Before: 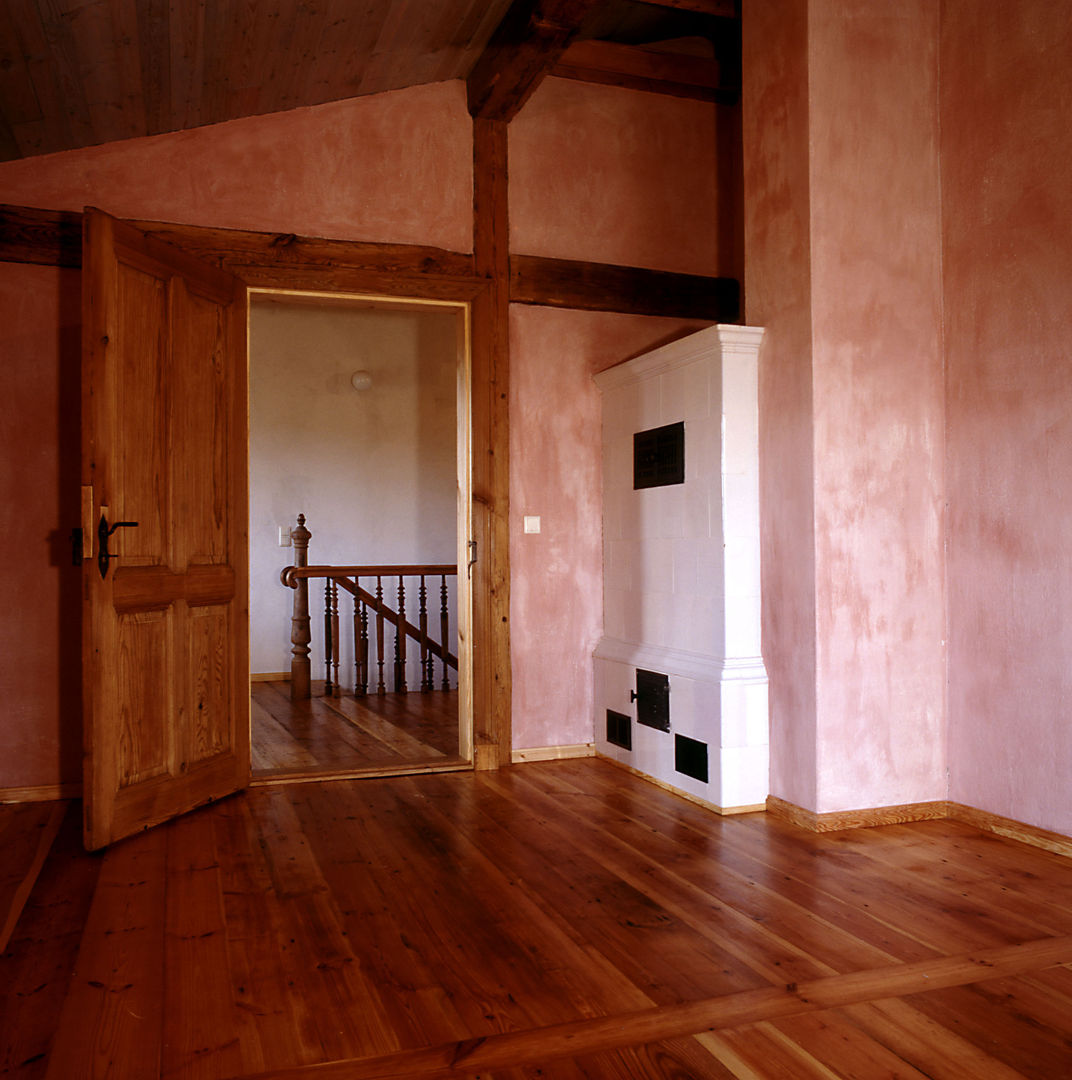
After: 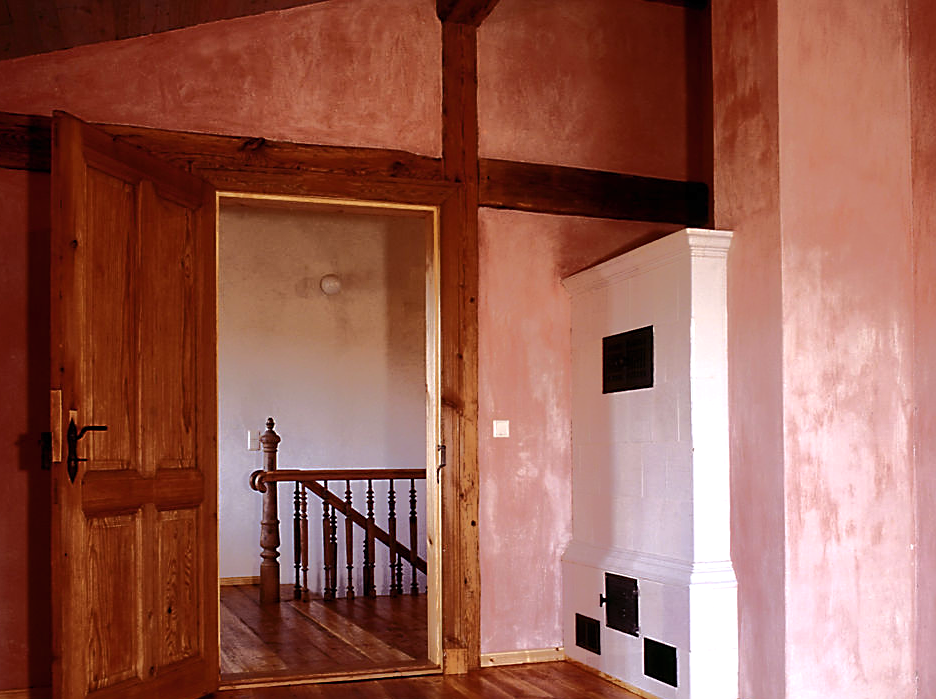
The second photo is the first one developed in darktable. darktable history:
crop: left 2.96%, top 8.905%, right 9.654%, bottom 26.36%
tone curve: curves: ch0 [(0, 0) (0.003, 0.005) (0.011, 0.012) (0.025, 0.026) (0.044, 0.046) (0.069, 0.071) (0.1, 0.098) (0.136, 0.135) (0.177, 0.178) (0.224, 0.217) (0.277, 0.274) (0.335, 0.335) (0.399, 0.442) (0.468, 0.543) (0.543, 0.6) (0.623, 0.628) (0.709, 0.679) (0.801, 0.782) (0.898, 0.904) (1, 1)], color space Lab, independent channels, preserve colors none
color balance rgb: shadows lift › luminance 0.723%, shadows lift › chroma 7.027%, shadows lift › hue 302.36°, highlights gain › luminance 14.702%, perceptual saturation grading › global saturation 0.85%, global vibrance 10.166%, saturation formula JzAzBz (2021)
sharpen: on, module defaults
